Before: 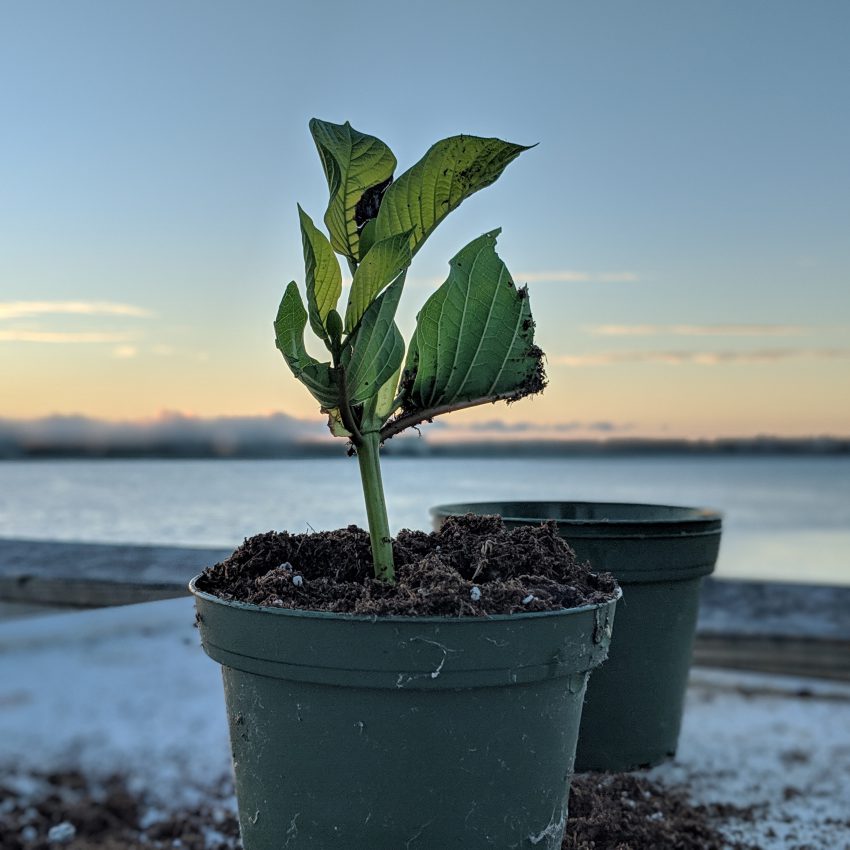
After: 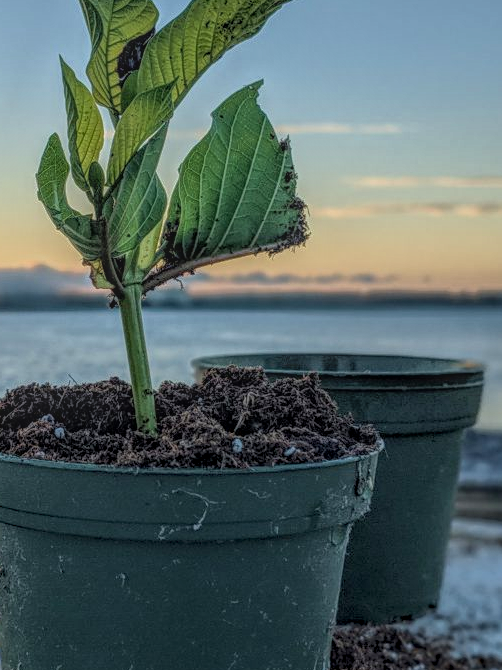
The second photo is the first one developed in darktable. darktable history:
local contrast: highlights 20%, shadows 30%, detail 201%, midtone range 0.2
crop and rotate: left 28.207%, top 17.424%, right 12.678%, bottom 3.665%
exposure: black level correction 0.002, compensate exposure bias true, compensate highlight preservation false
velvia: strength 15.4%
